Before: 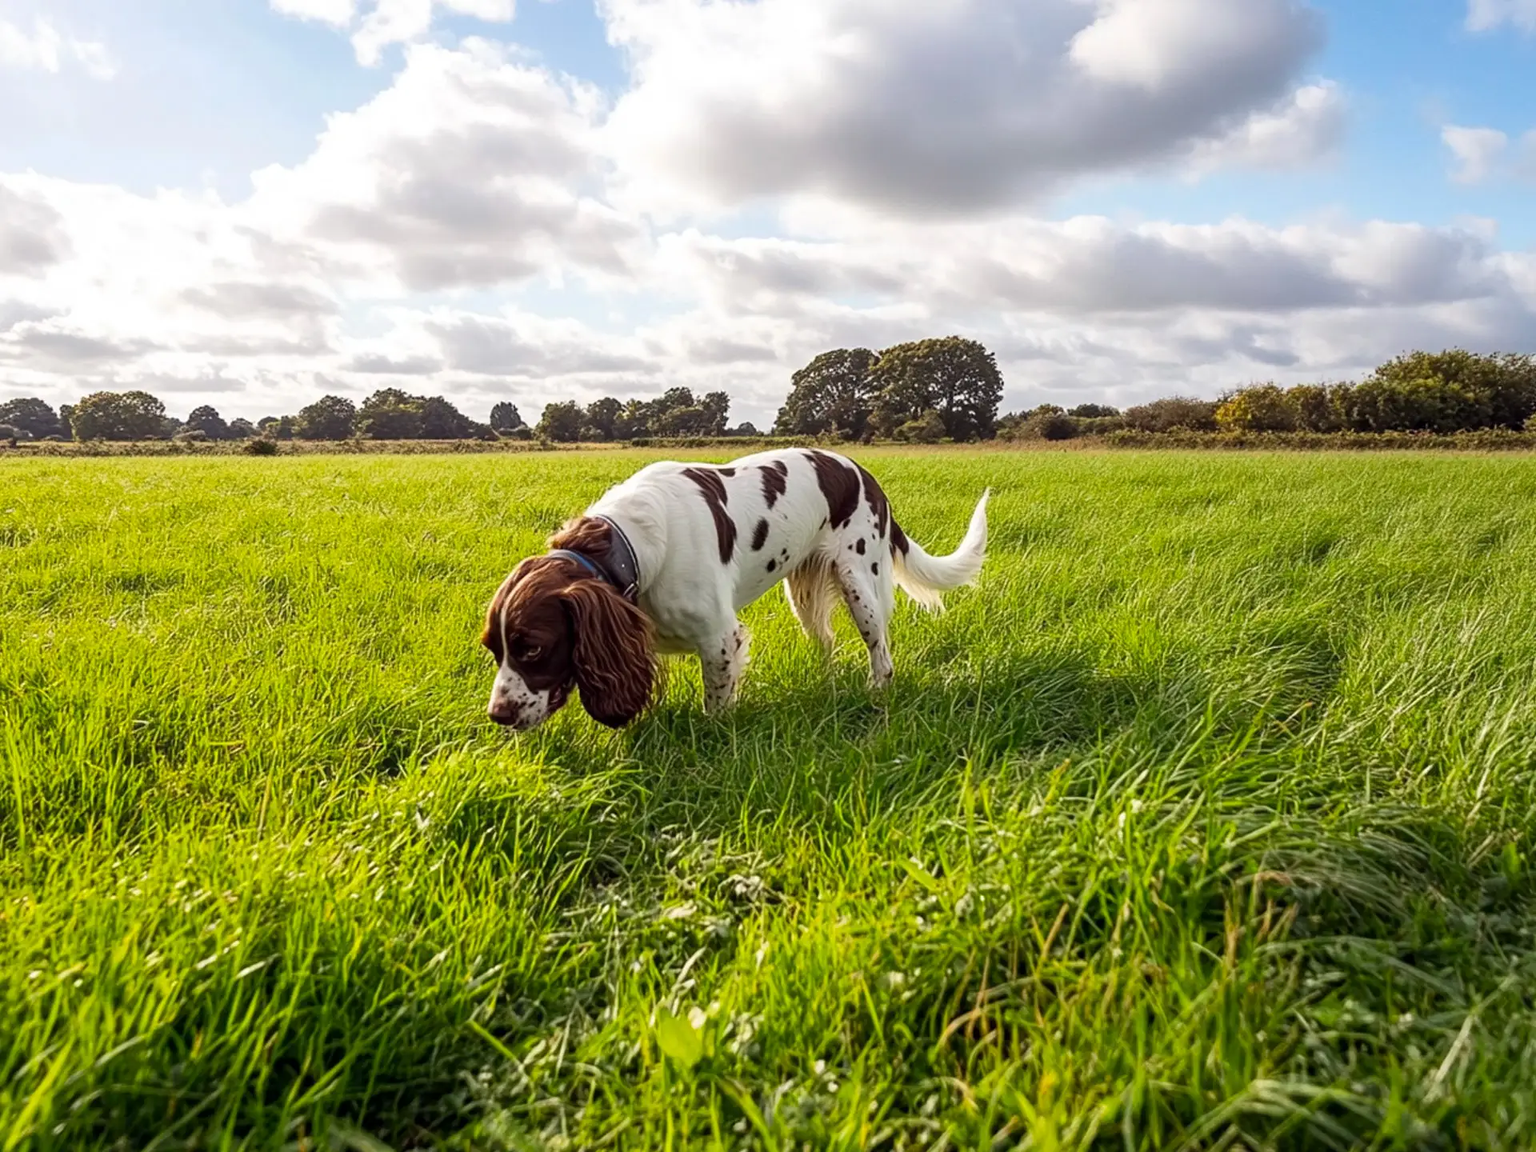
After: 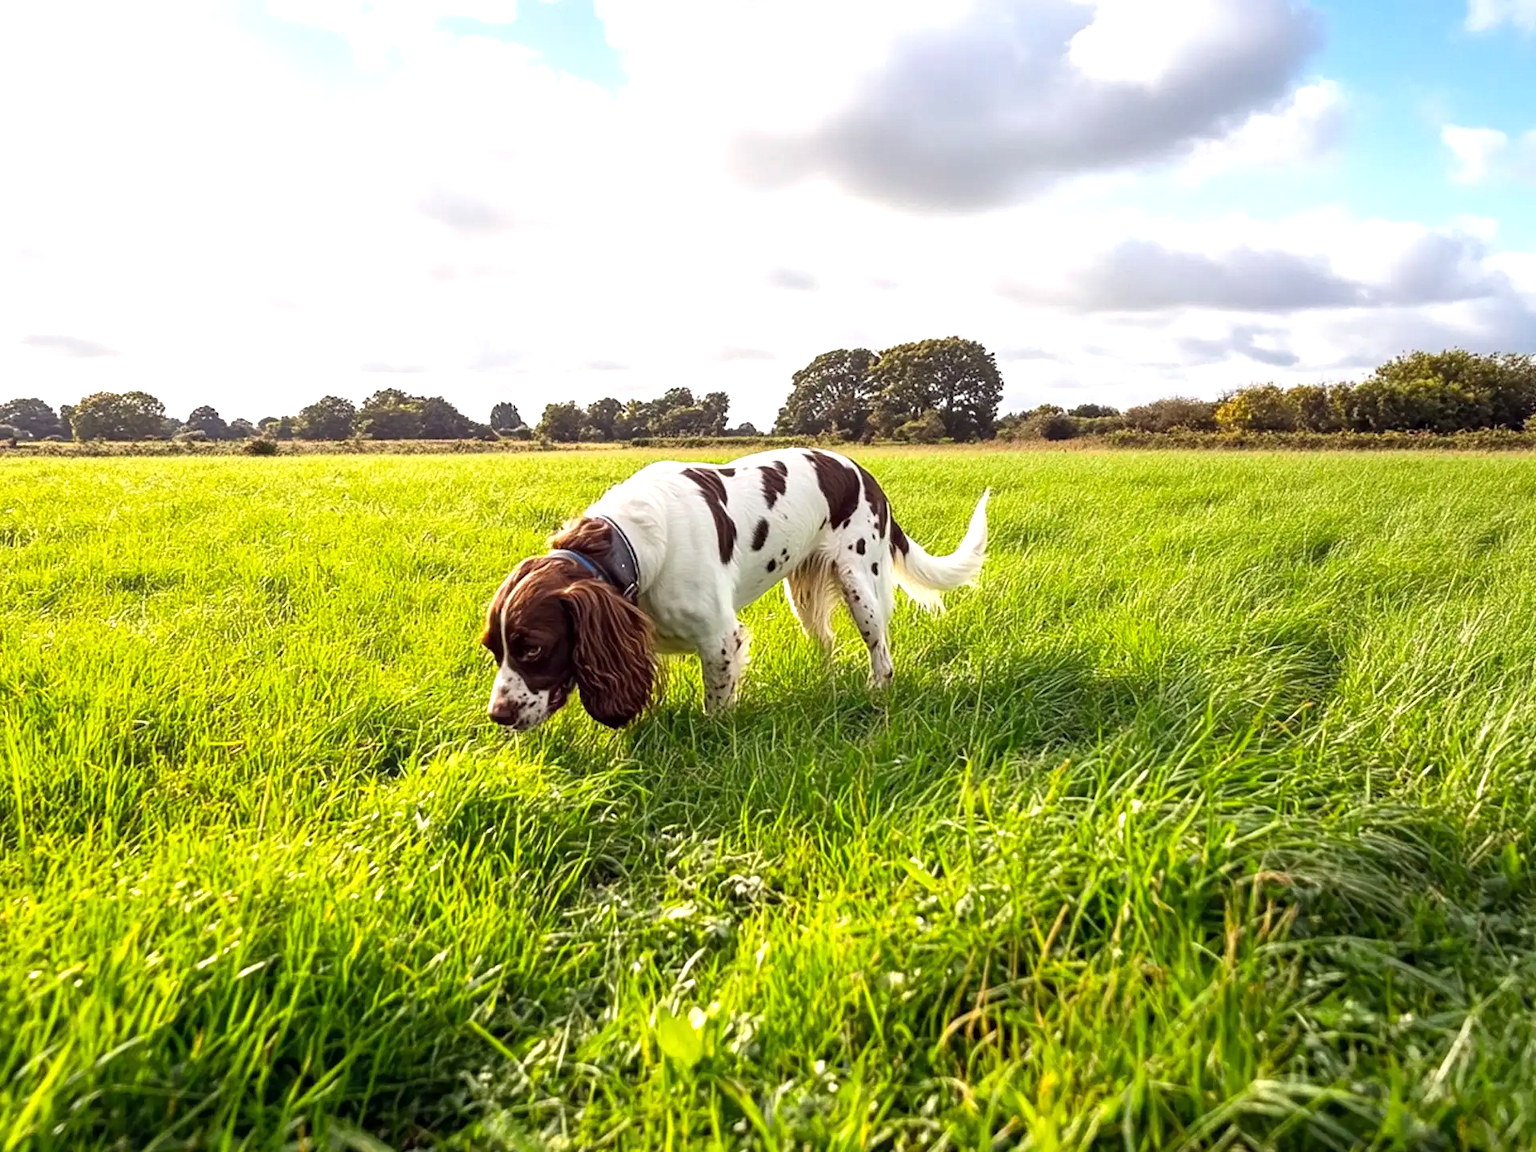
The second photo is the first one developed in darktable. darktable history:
exposure: exposure 0.644 EV, compensate highlight preservation false
